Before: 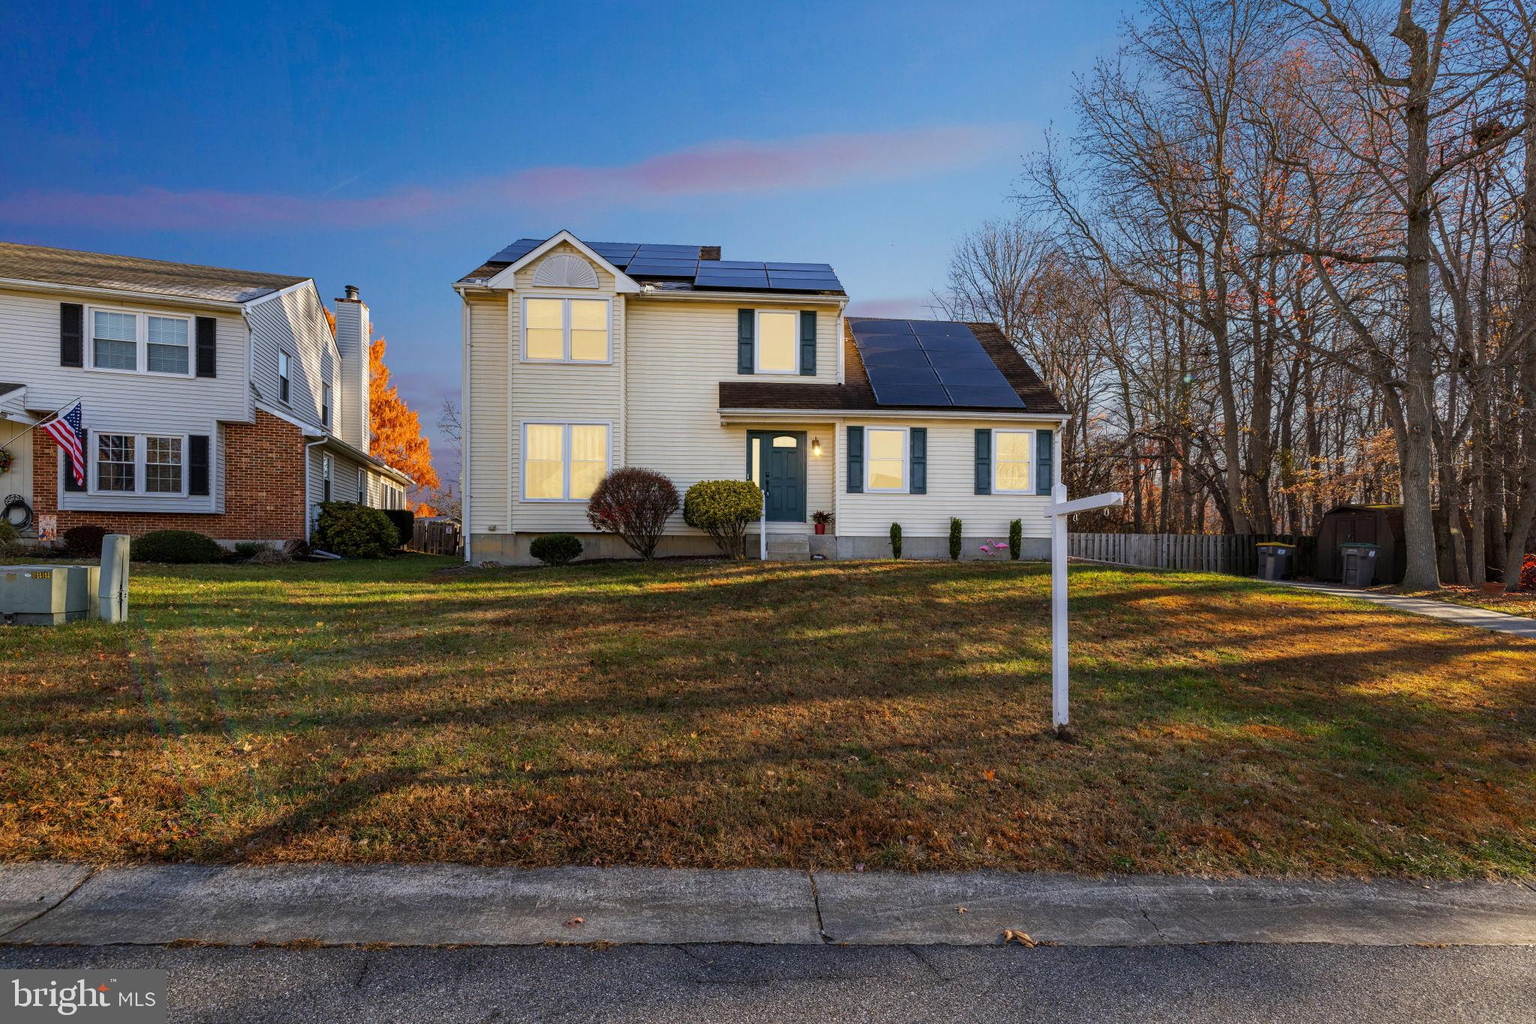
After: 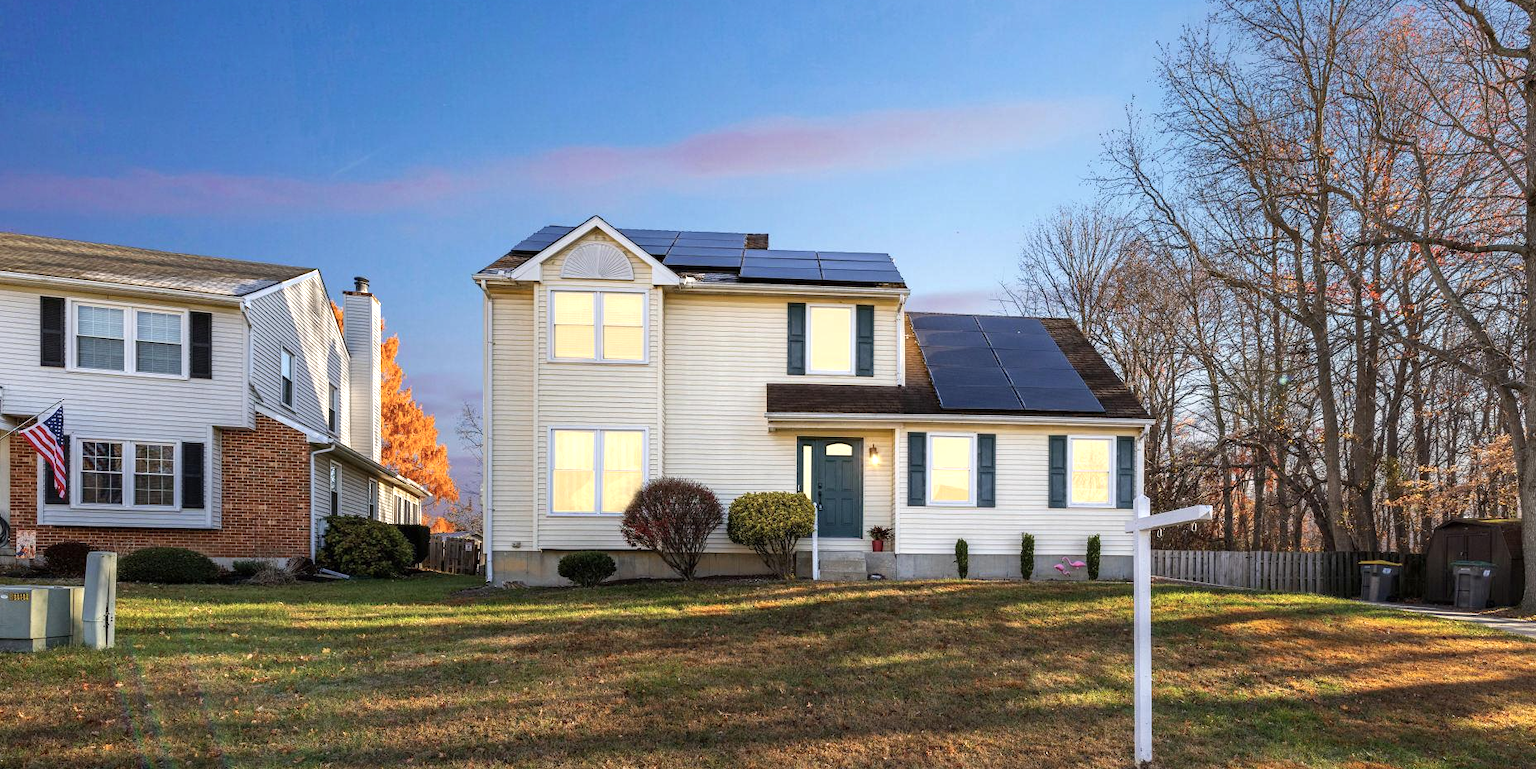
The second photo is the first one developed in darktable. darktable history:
crop: left 1.581%, top 3.392%, right 7.734%, bottom 28.467%
exposure: exposure 0.61 EV, compensate highlight preservation false
contrast brightness saturation: saturation -0.171
